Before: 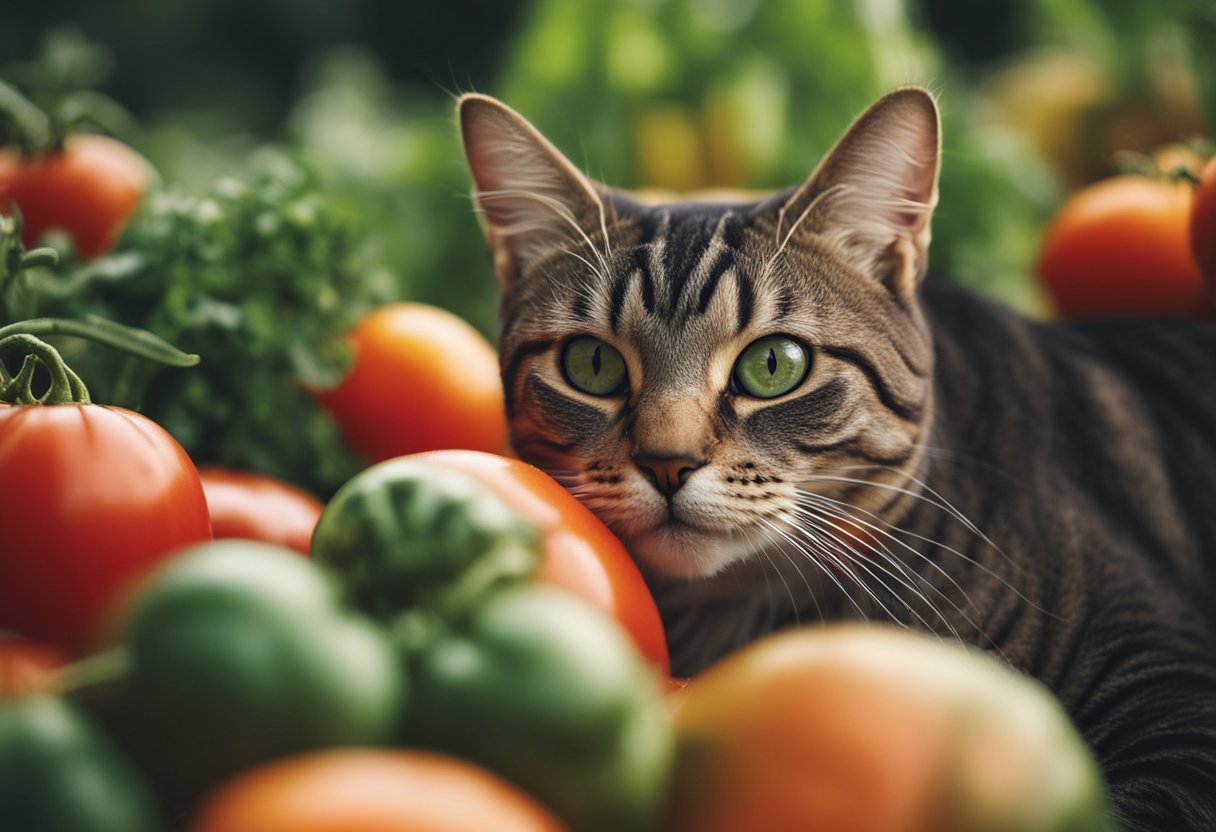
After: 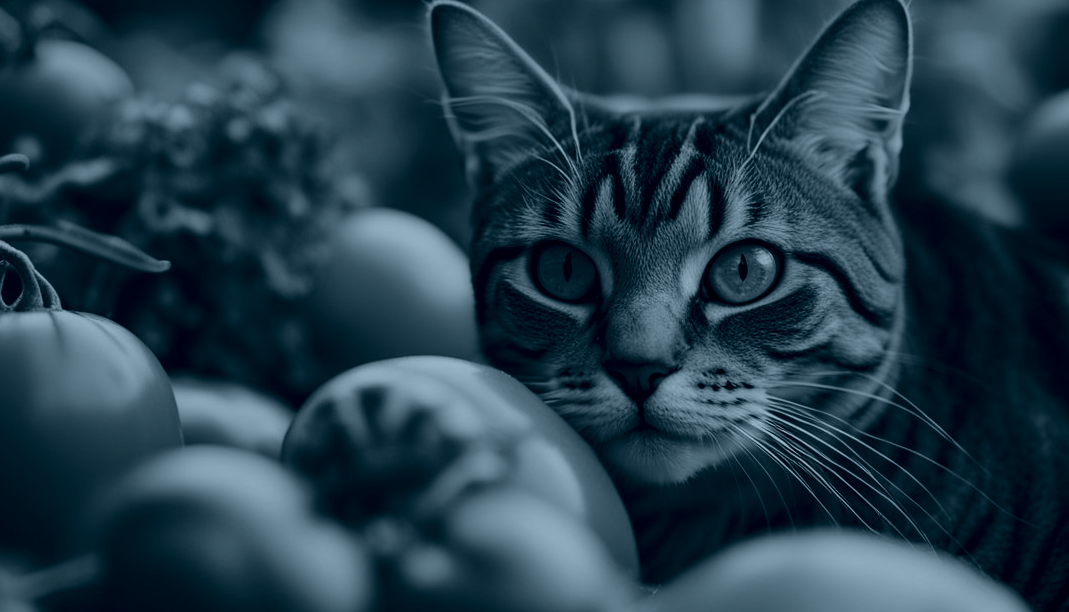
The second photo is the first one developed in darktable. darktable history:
tone equalizer: -8 EV -0.75 EV, -7 EV -0.7 EV, -6 EV -0.6 EV, -5 EV -0.4 EV, -3 EV 0.4 EV, -2 EV 0.6 EV, -1 EV 0.7 EV, +0 EV 0.75 EV, edges refinement/feathering 500, mask exposure compensation -1.57 EV, preserve details no
exposure: exposure 0.3 EV, compensate highlight preservation false
colorize: hue 194.4°, saturation 29%, source mix 61.75%, lightness 3.98%, version 1
crop and rotate: left 2.425%, top 11.305%, right 9.6%, bottom 15.08%
